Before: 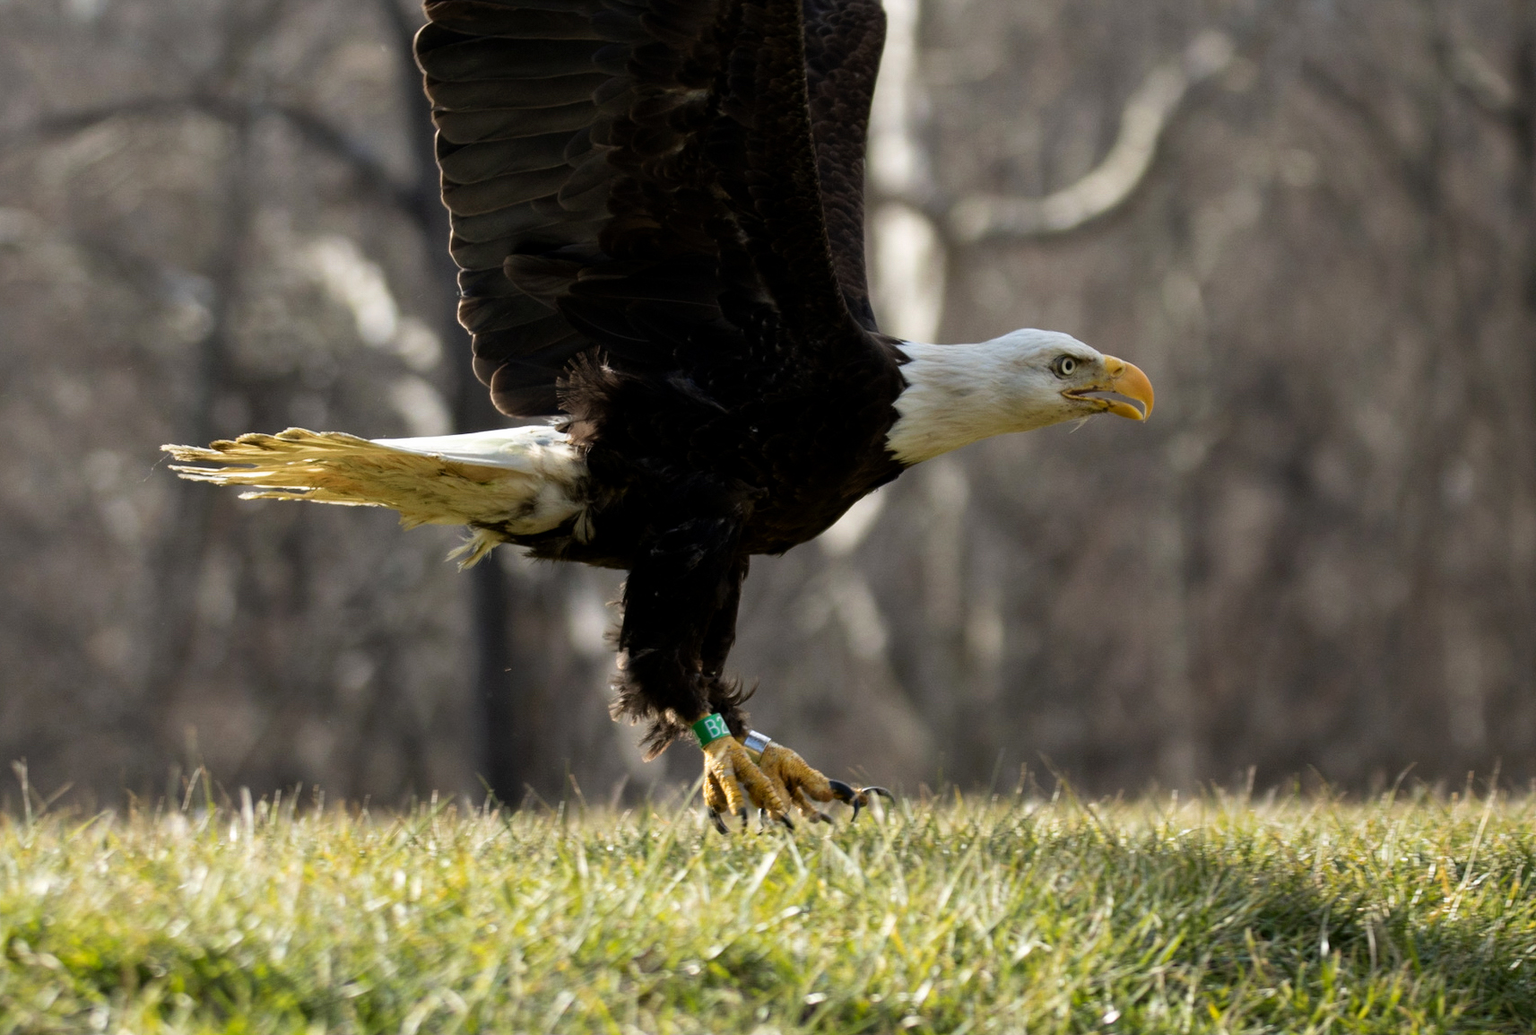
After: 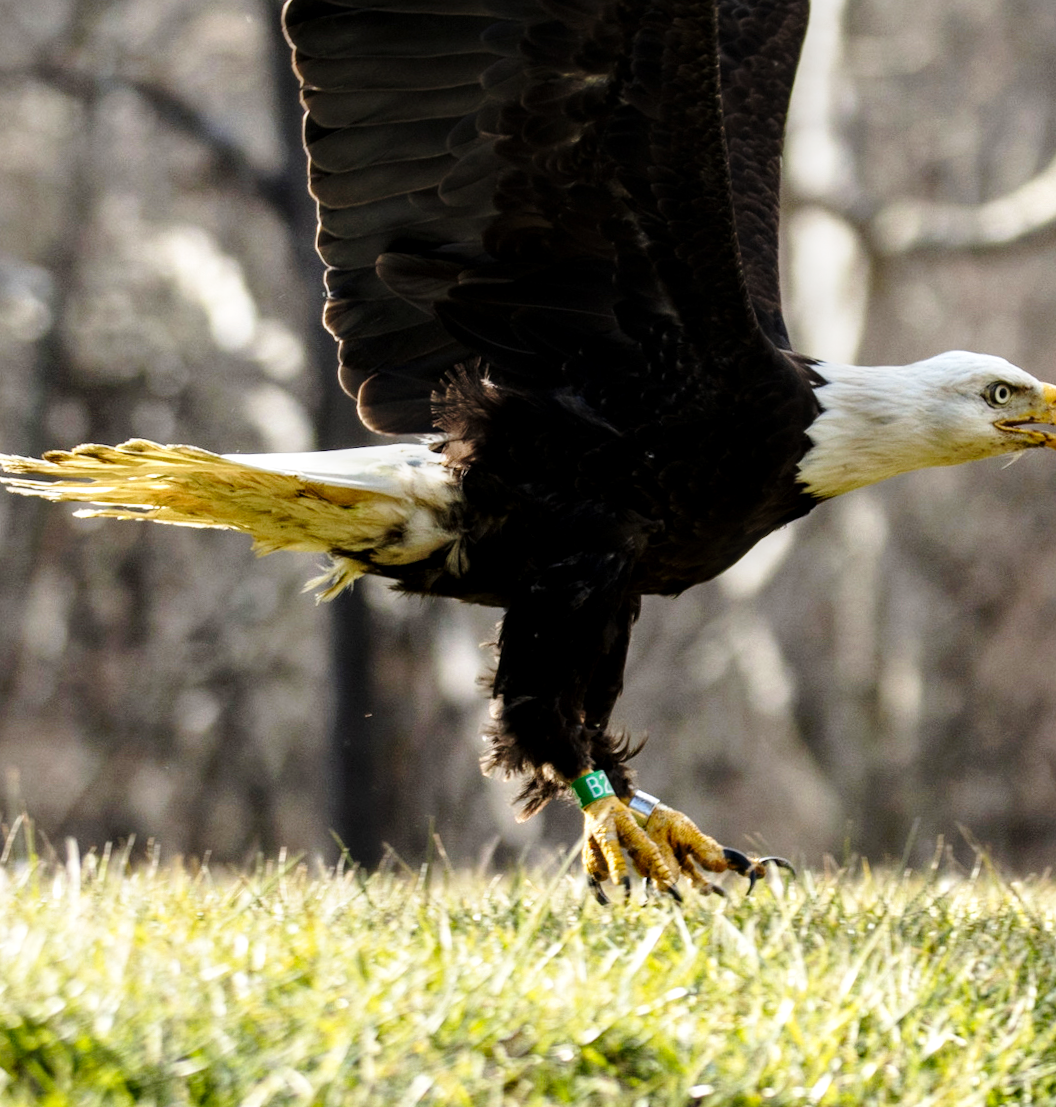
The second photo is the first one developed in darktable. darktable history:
rotate and perspective: rotation 1.57°, crop left 0.018, crop right 0.982, crop top 0.039, crop bottom 0.961
base curve: curves: ch0 [(0, 0) (0.028, 0.03) (0.121, 0.232) (0.46, 0.748) (0.859, 0.968) (1, 1)], preserve colors none
local contrast: detail 130%
crop: left 10.644%, right 26.528%
